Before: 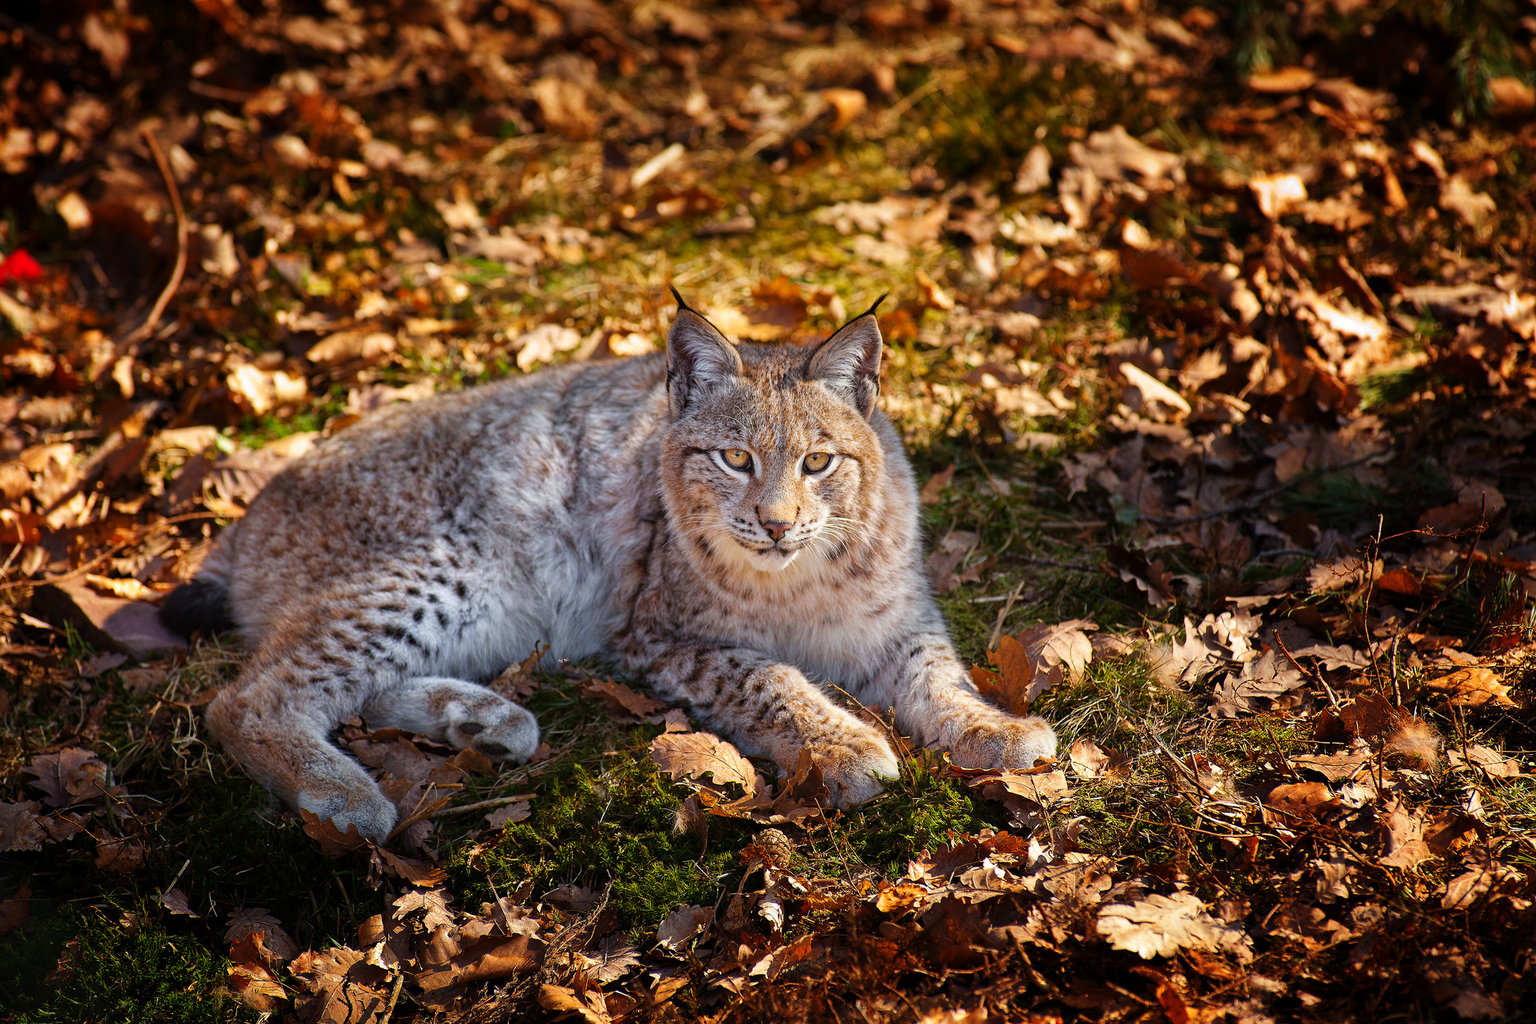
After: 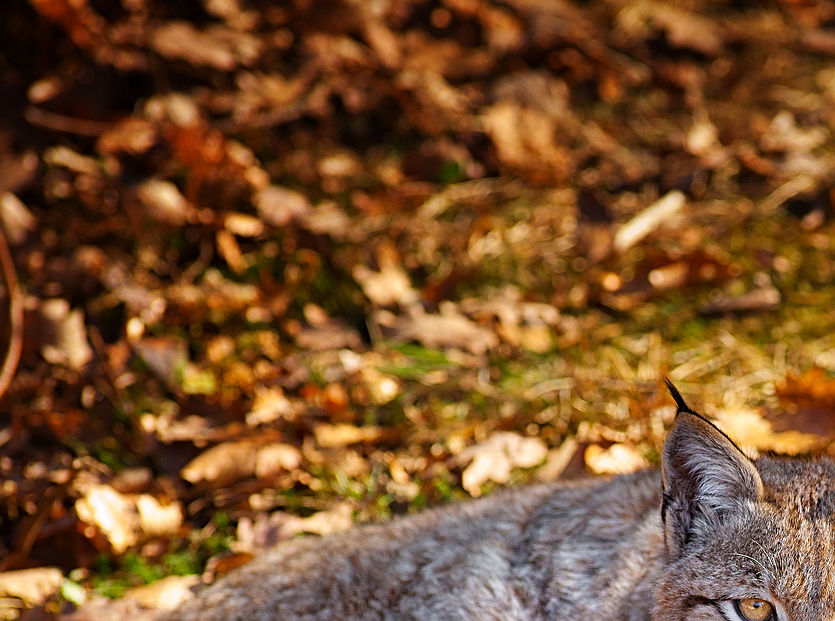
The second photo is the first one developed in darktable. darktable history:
sharpen: on, module defaults
crop and rotate: left 11.09%, top 0.066%, right 48.101%, bottom 54.38%
